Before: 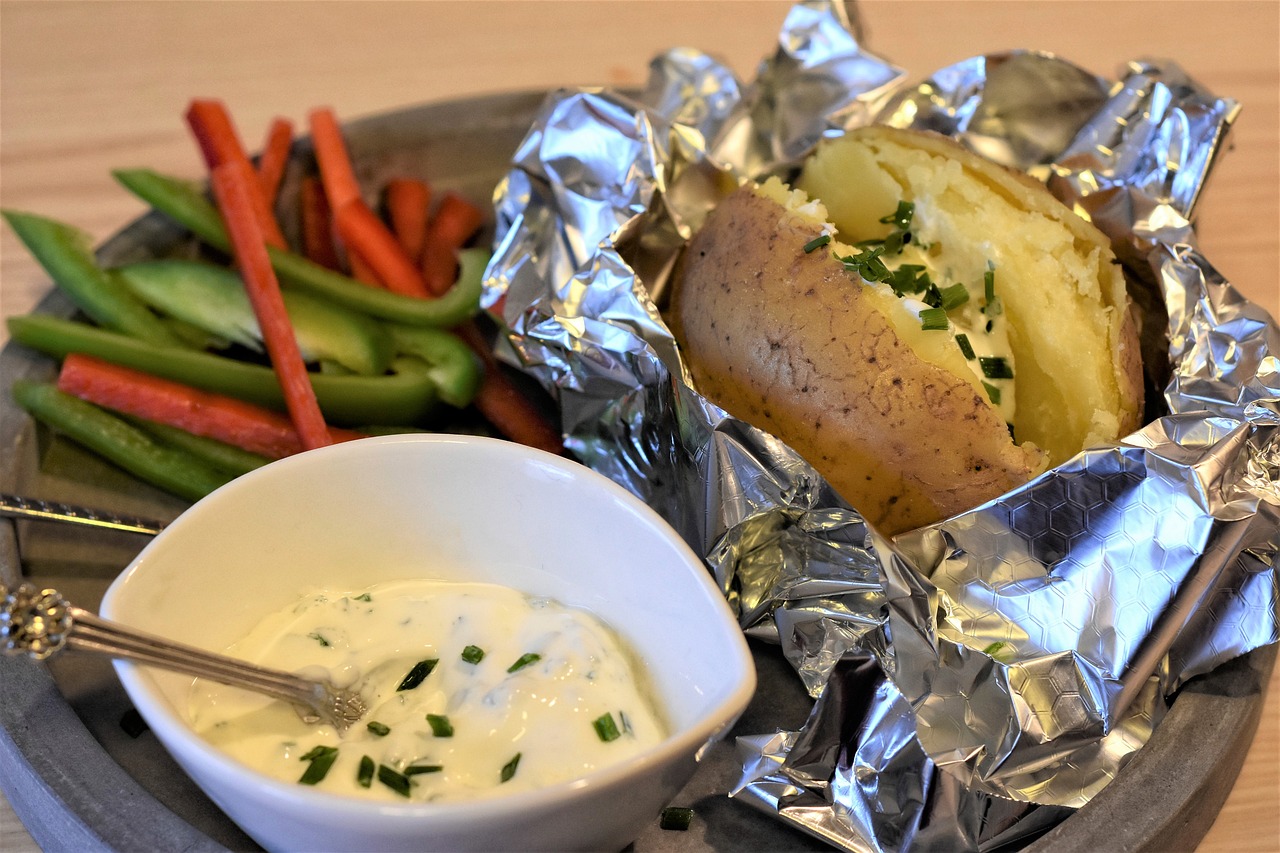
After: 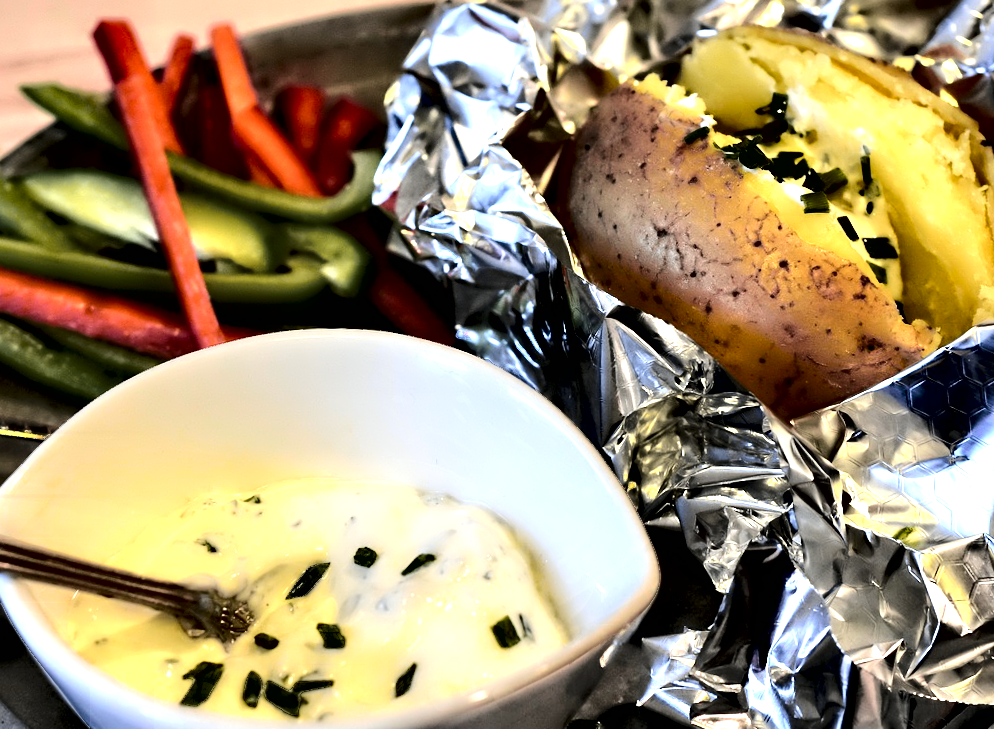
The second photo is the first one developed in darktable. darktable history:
crop: left 6.446%, top 8.188%, right 9.538%, bottom 3.548%
rotate and perspective: rotation -1.68°, lens shift (vertical) -0.146, crop left 0.049, crop right 0.912, crop top 0.032, crop bottom 0.96
tone equalizer: -8 EV -0.75 EV, -7 EV -0.7 EV, -6 EV -0.6 EV, -5 EV -0.4 EV, -3 EV 0.4 EV, -2 EV 0.6 EV, -1 EV 0.7 EV, +0 EV 0.75 EV, edges refinement/feathering 500, mask exposure compensation -1.57 EV, preserve details no
tone curve: curves: ch0 [(0, 0) (0.23, 0.205) (0.486, 0.52) (0.822, 0.825) (0.994, 0.955)]; ch1 [(0, 0) (0.226, 0.261) (0.379, 0.442) (0.469, 0.472) (0.495, 0.495) (0.514, 0.504) (0.561, 0.568) (0.59, 0.612) (1, 1)]; ch2 [(0, 0) (0.269, 0.299) (0.459, 0.441) (0.498, 0.499) (0.523, 0.52) (0.586, 0.569) (0.635, 0.617) (0.659, 0.681) (0.718, 0.764) (1, 1)], color space Lab, independent channels, preserve colors none
contrast equalizer: y [[0.783, 0.666, 0.575, 0.77, 0.556, 0.501], [0.5 ×6], [0.5 ×6], [0, 0.02, 0.272, 0.399, 0.062, 0], [0 ×6]]
